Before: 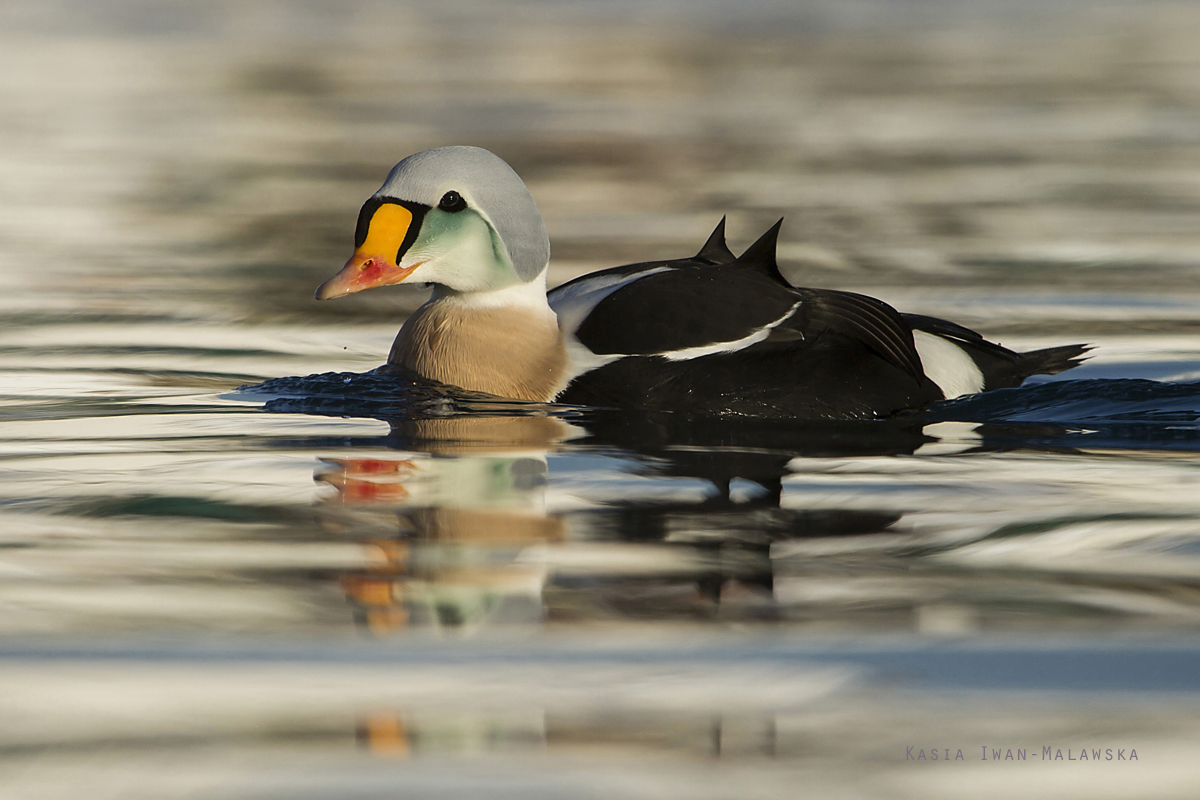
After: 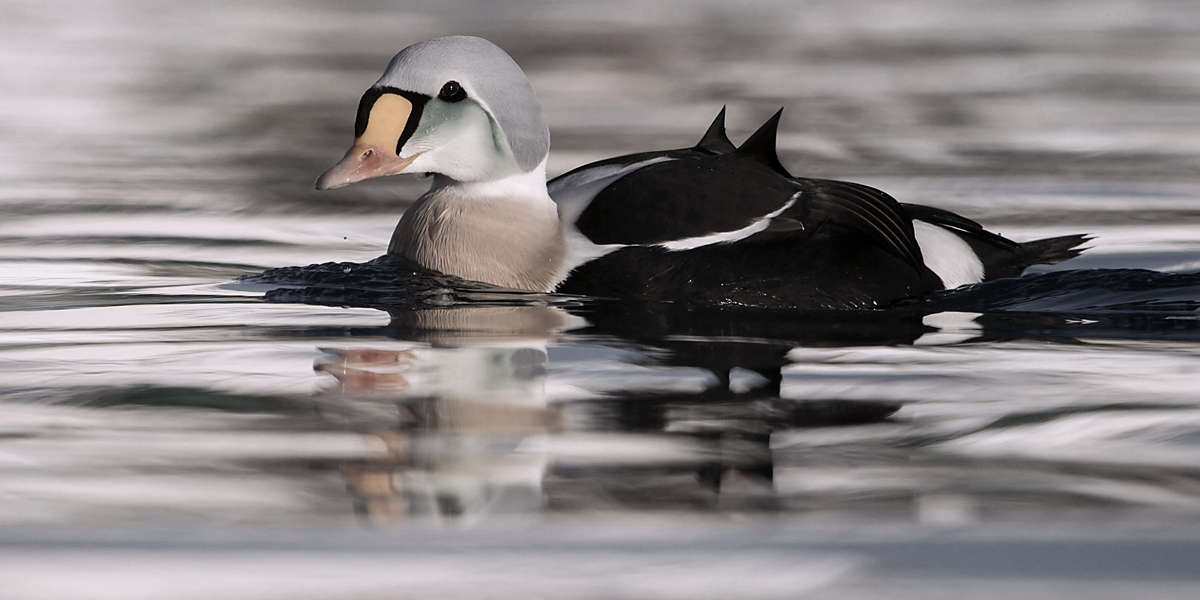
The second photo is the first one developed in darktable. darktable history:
white balance: red 1.042, blue 1.17
color correction: saturation 0.3
crop: top 13.819%, bottom 11.169%
